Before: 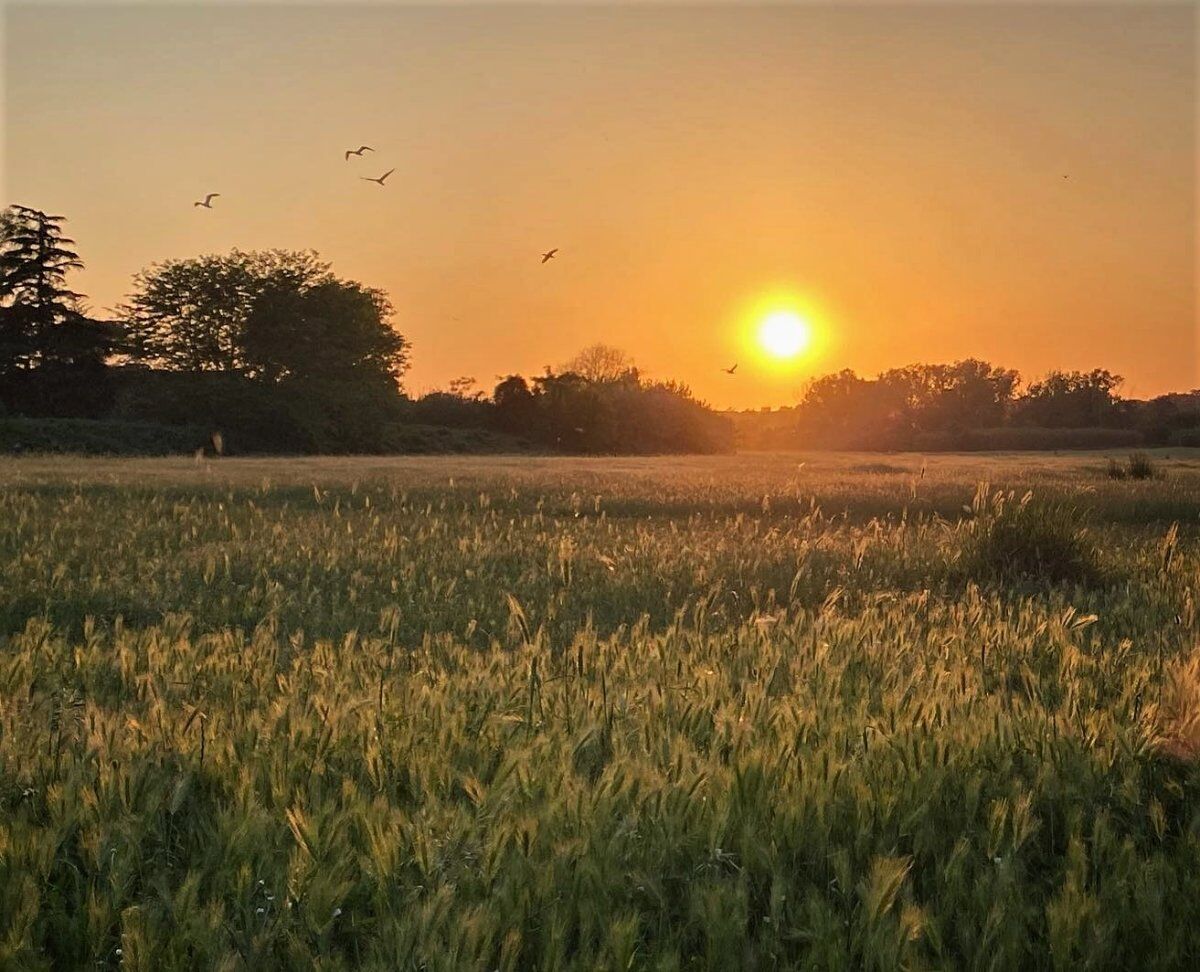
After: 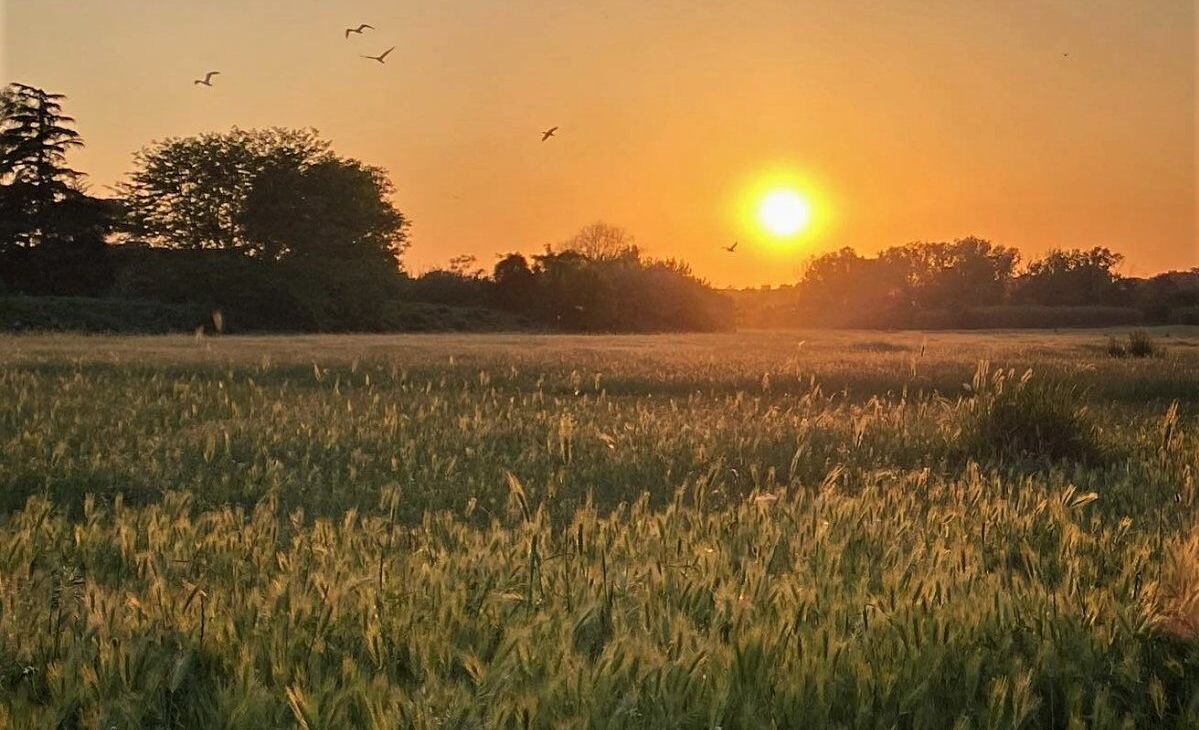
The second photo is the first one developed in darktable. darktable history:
crop and rotate: top 12.642%, bottom 12.216%
